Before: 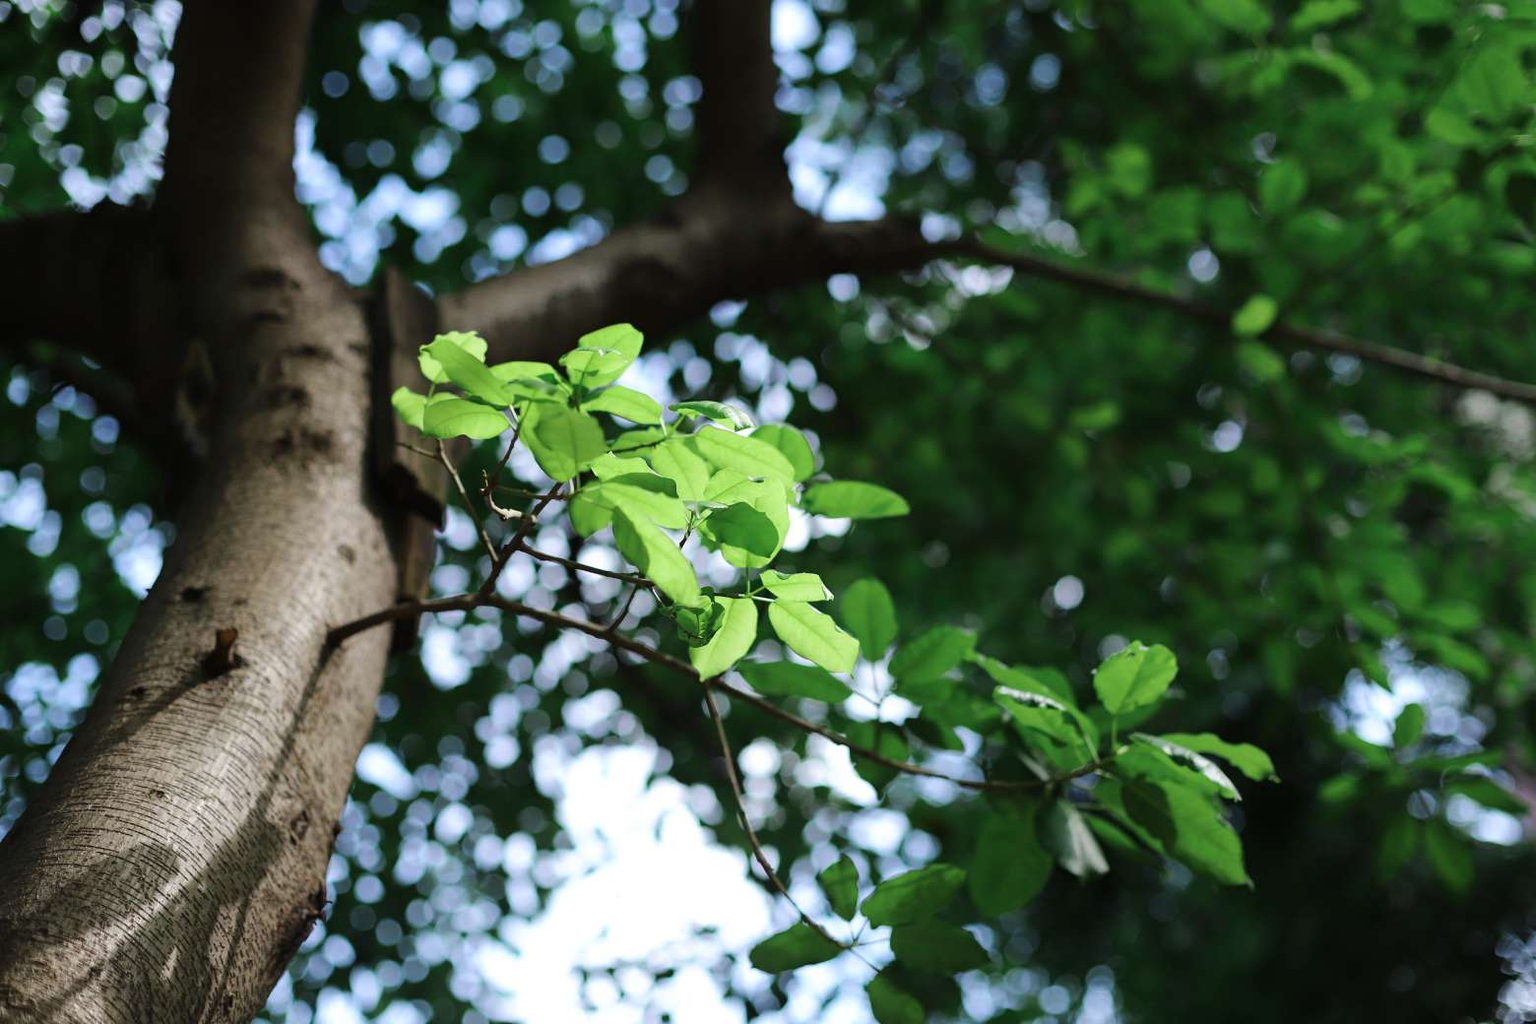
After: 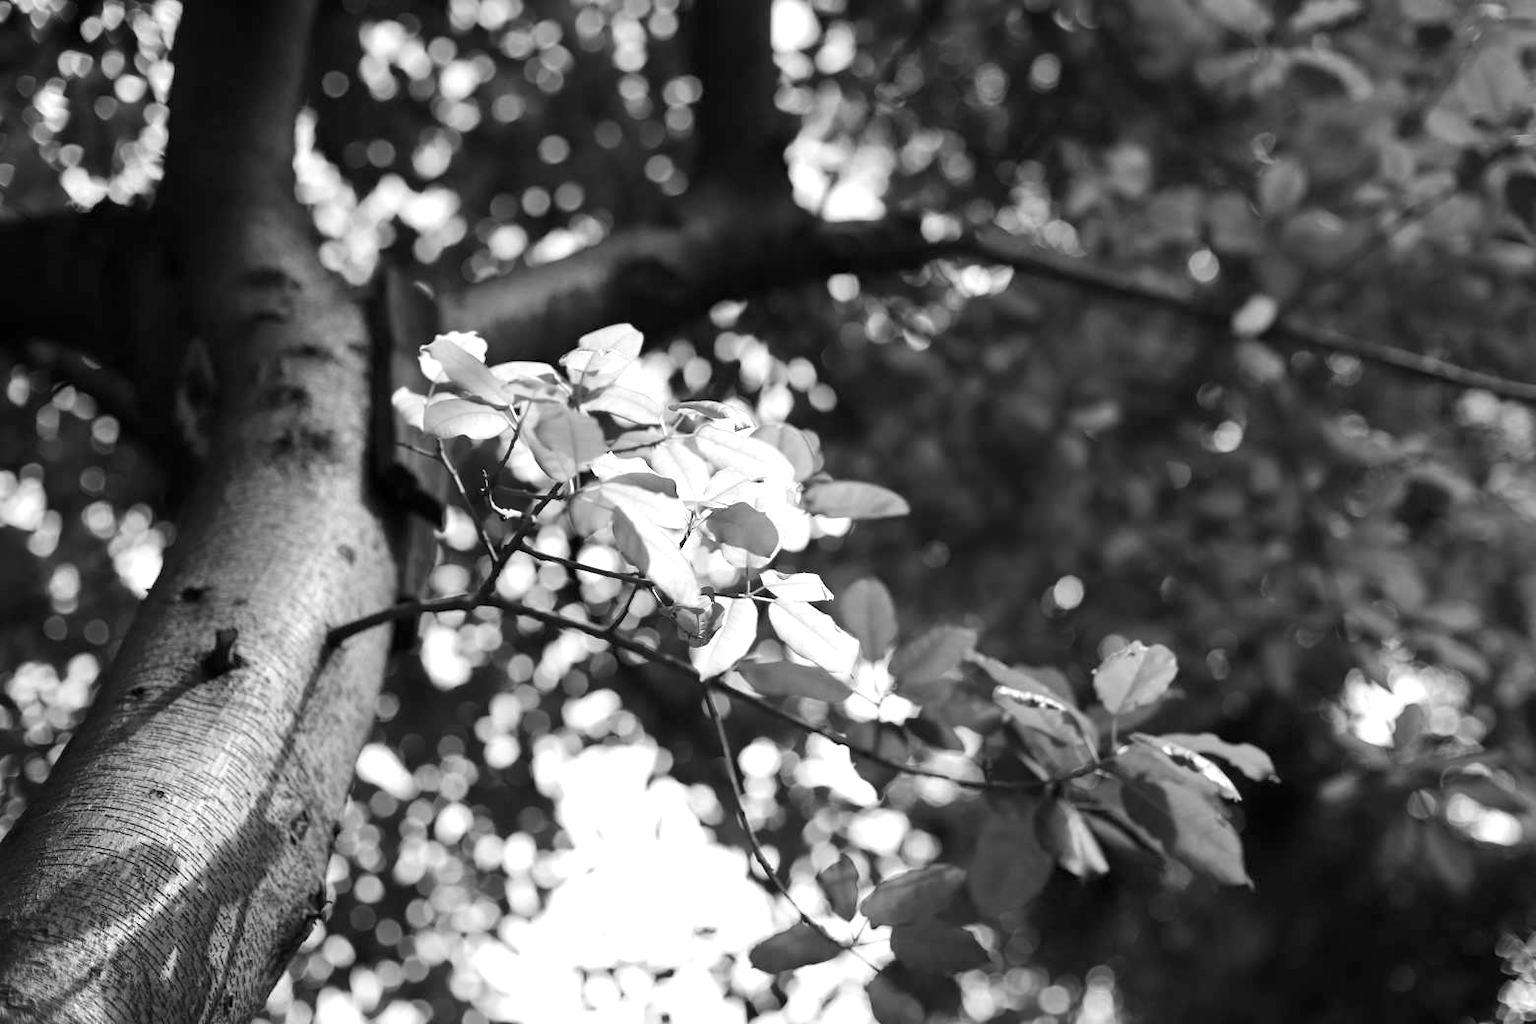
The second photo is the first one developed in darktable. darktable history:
exposure: black level correction 0.001, exposure 0.675 EV, compensate highlight preservation false
monochrome: a -74.22, b 78.2
tone equalizer: on, module defaults
